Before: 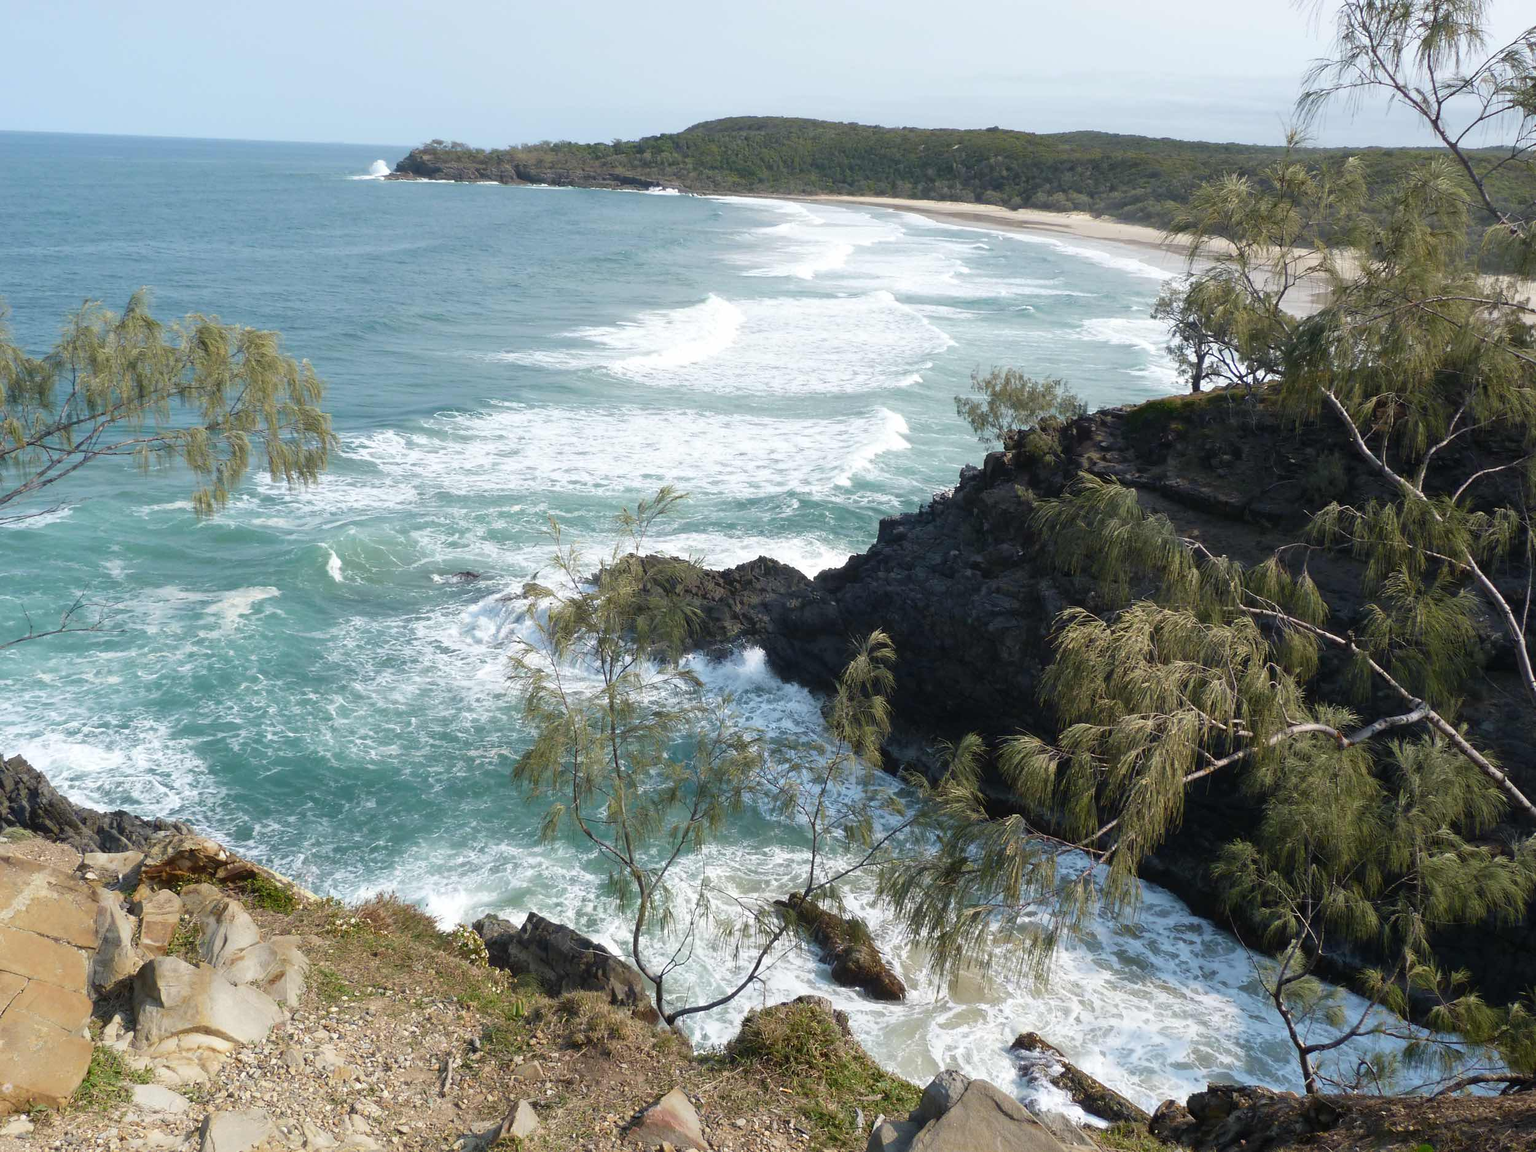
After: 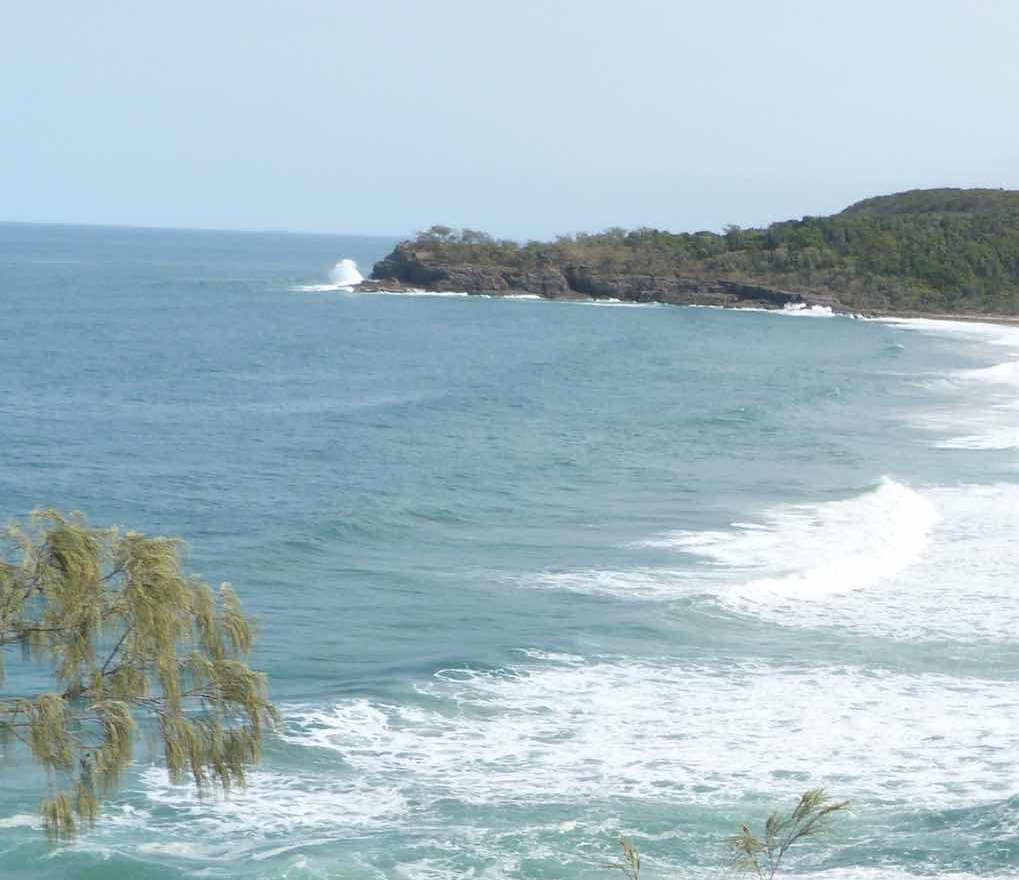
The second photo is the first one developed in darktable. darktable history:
crop and rotate: left 10.88%, top 0.054%, right 48.324%, bottom 52.996%
